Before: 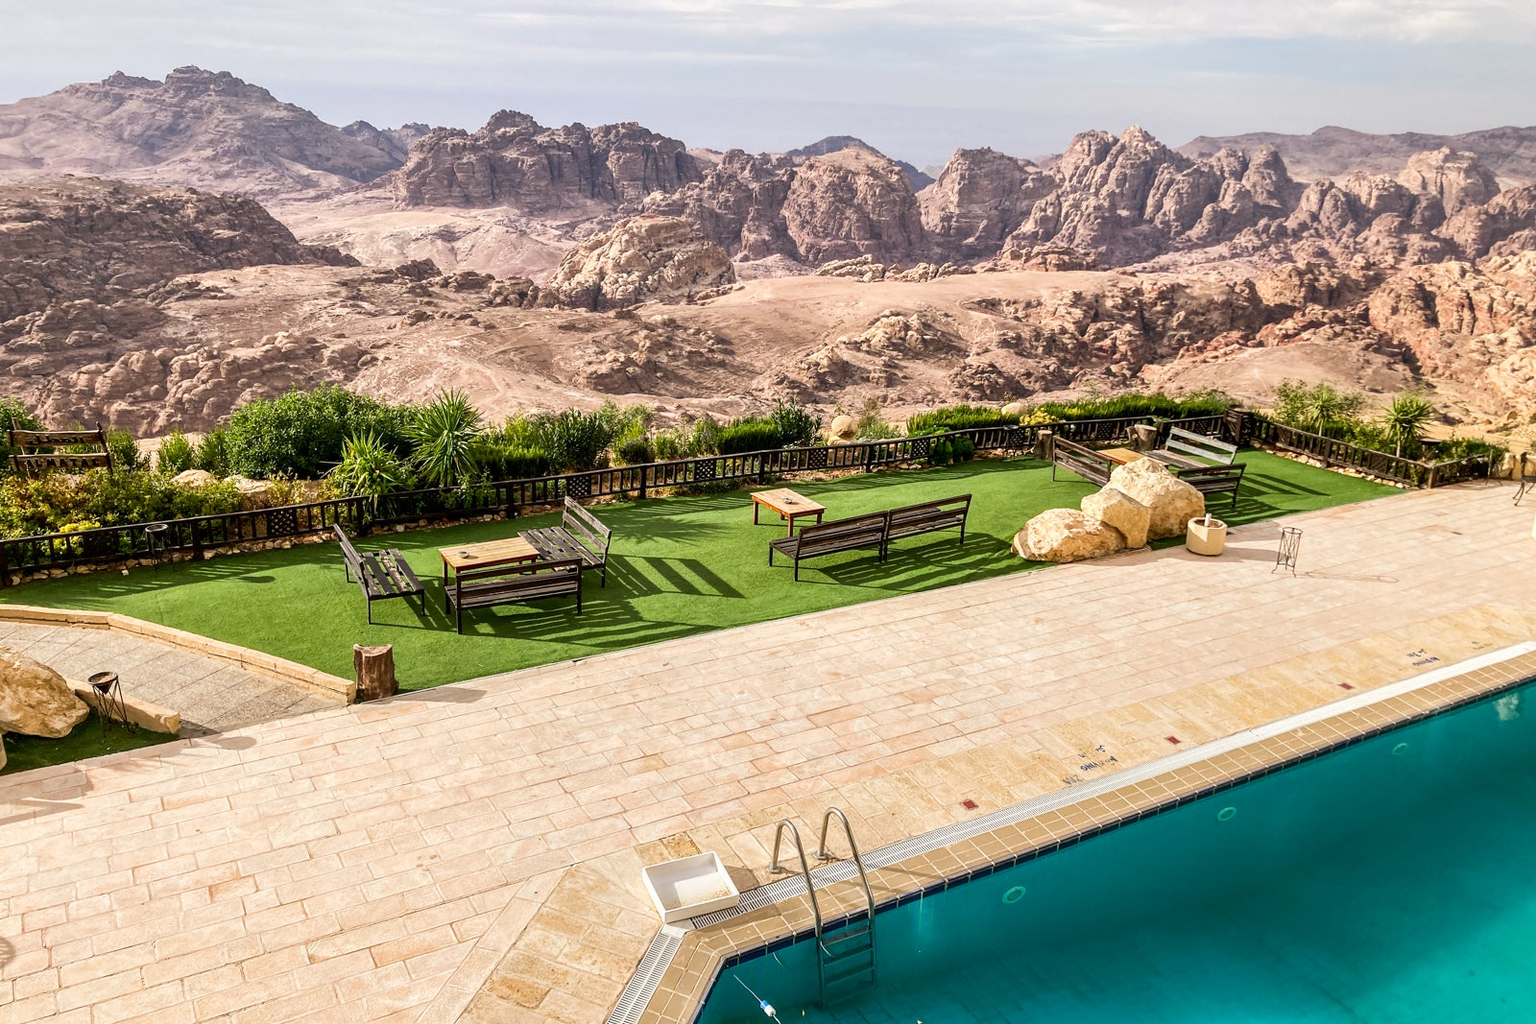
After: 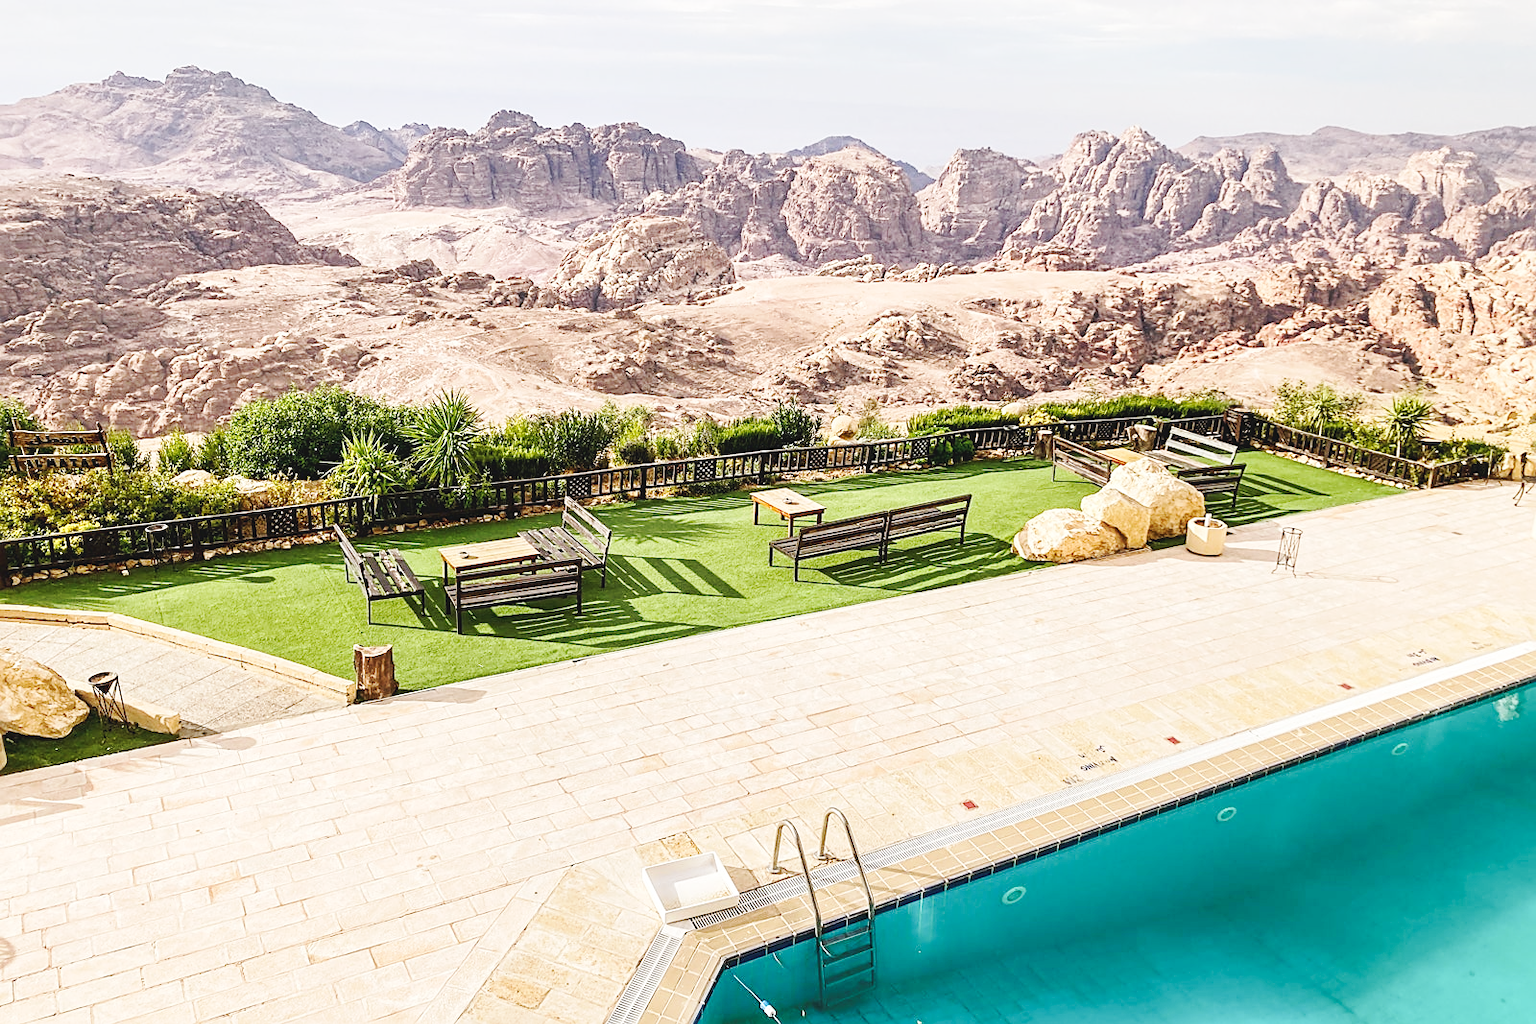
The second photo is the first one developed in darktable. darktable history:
sharpen: on, module defaults
tone equalizer: on, module defaults
base curve: curves: ch0 [(0, 0.007) (0.028, 0.063) (0.121, 0.311) (0.46, 0.743) (0.859, 0.957) (1, 1)], preserve colors none
